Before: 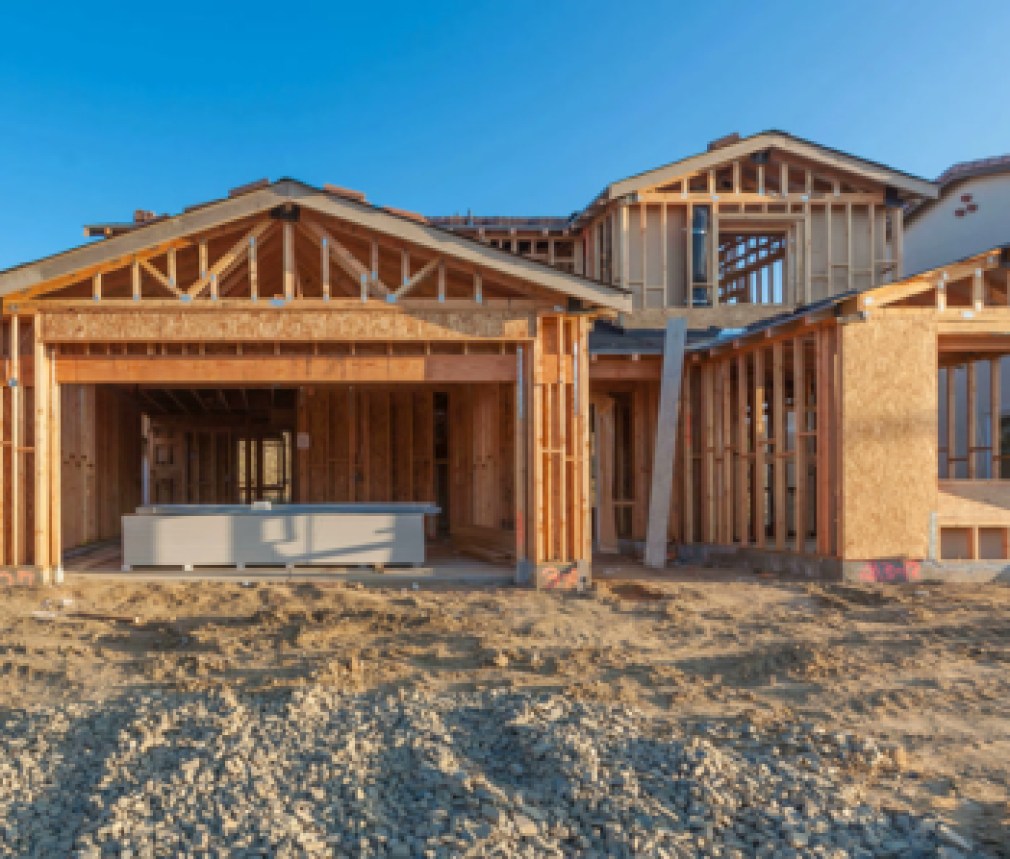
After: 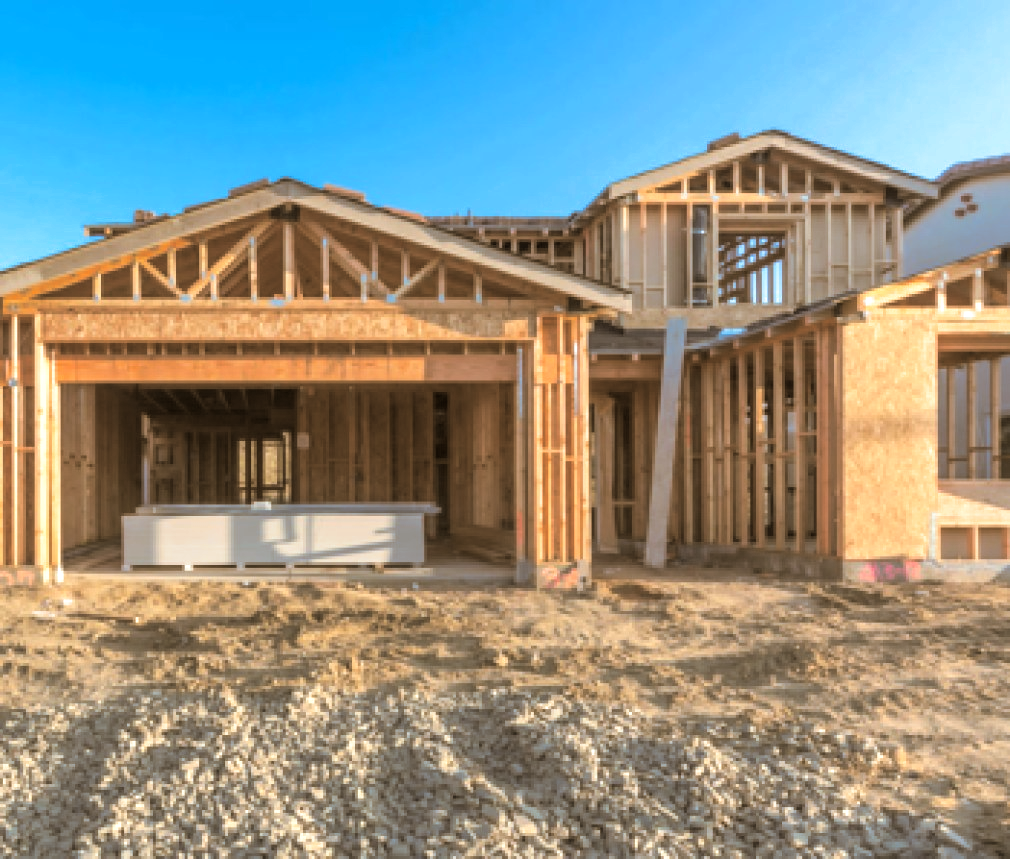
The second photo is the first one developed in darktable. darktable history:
split-toning: shadows › hue 37.98°, highlights › hue 185.58°, balance -55.261
exposure: exposure 0.6 EV, compensate highlight preservation false
